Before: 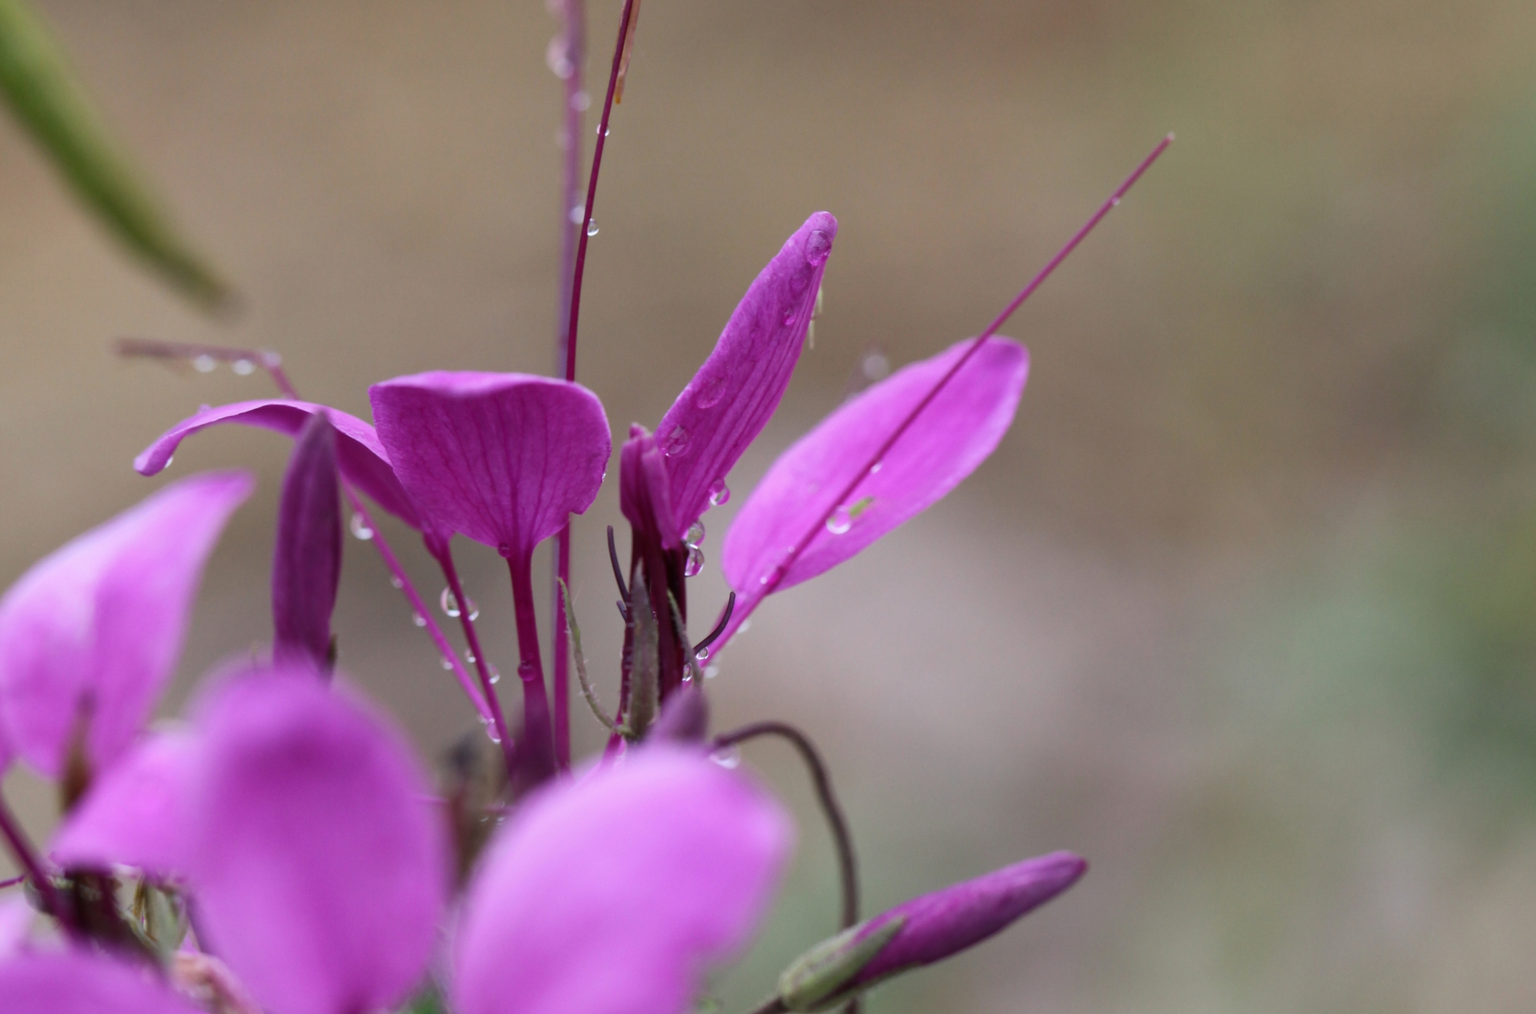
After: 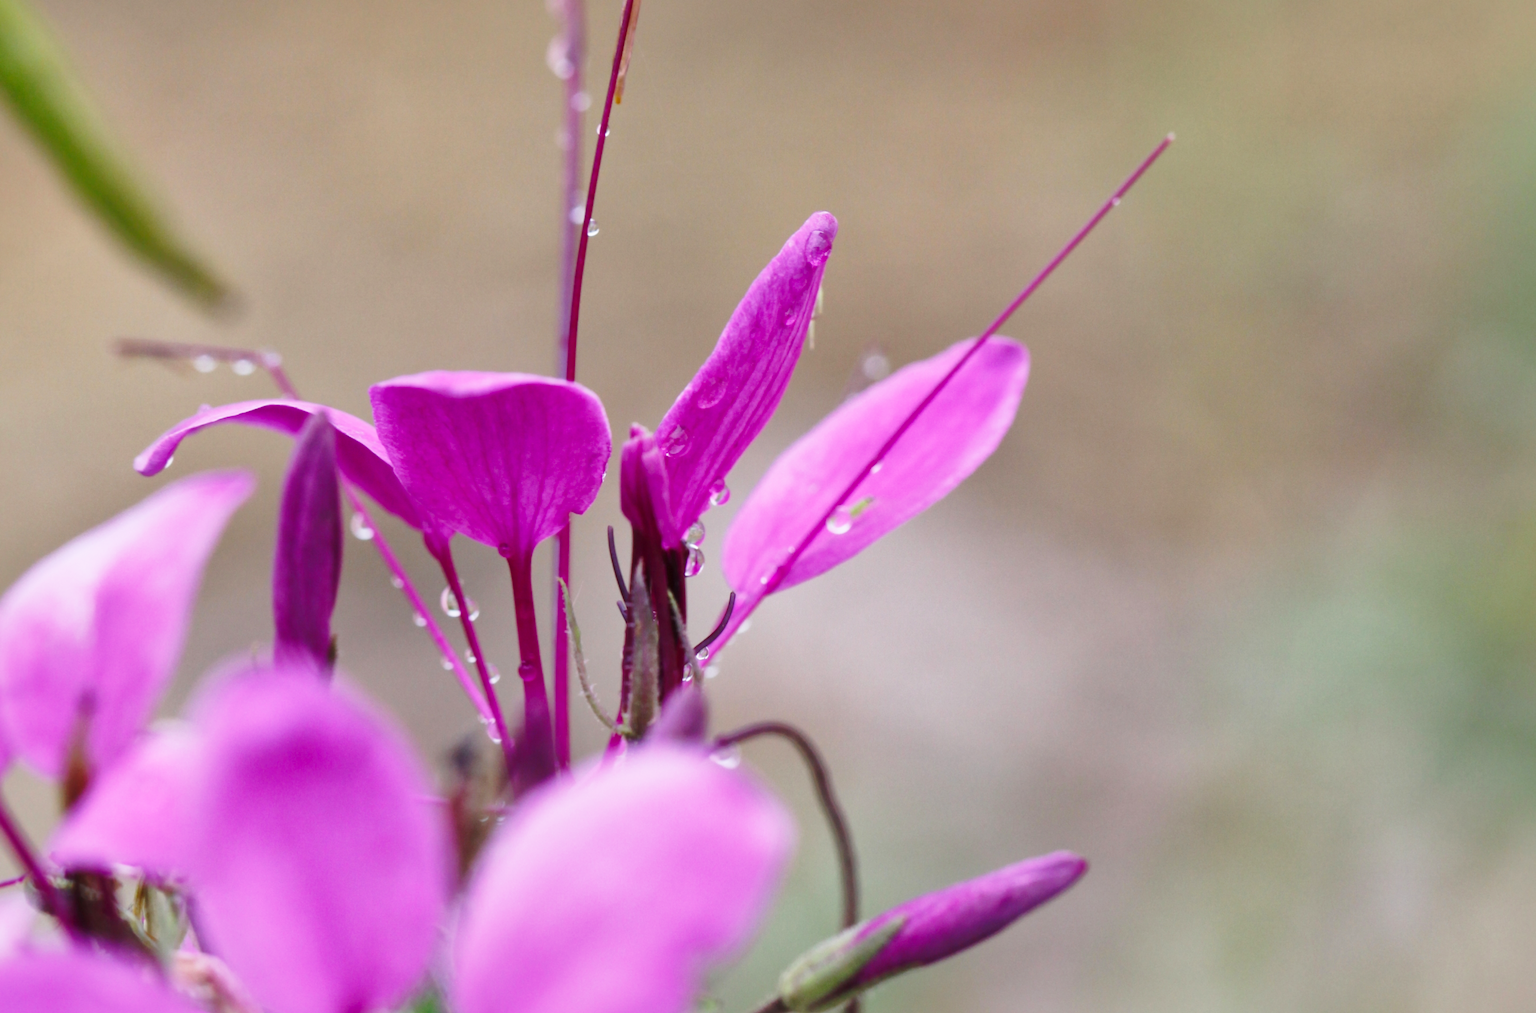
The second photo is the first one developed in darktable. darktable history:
tone equalizer: mask exposure compensation -0.514 EV
shadows and highlights: on, module defaults
base curve: curves: ch0 [(0, 0) (0.028, 0.03) (0.121, 0.232) (0.46, 0.748) (0.859, 0.968) (1, 1)], preserve colors none
